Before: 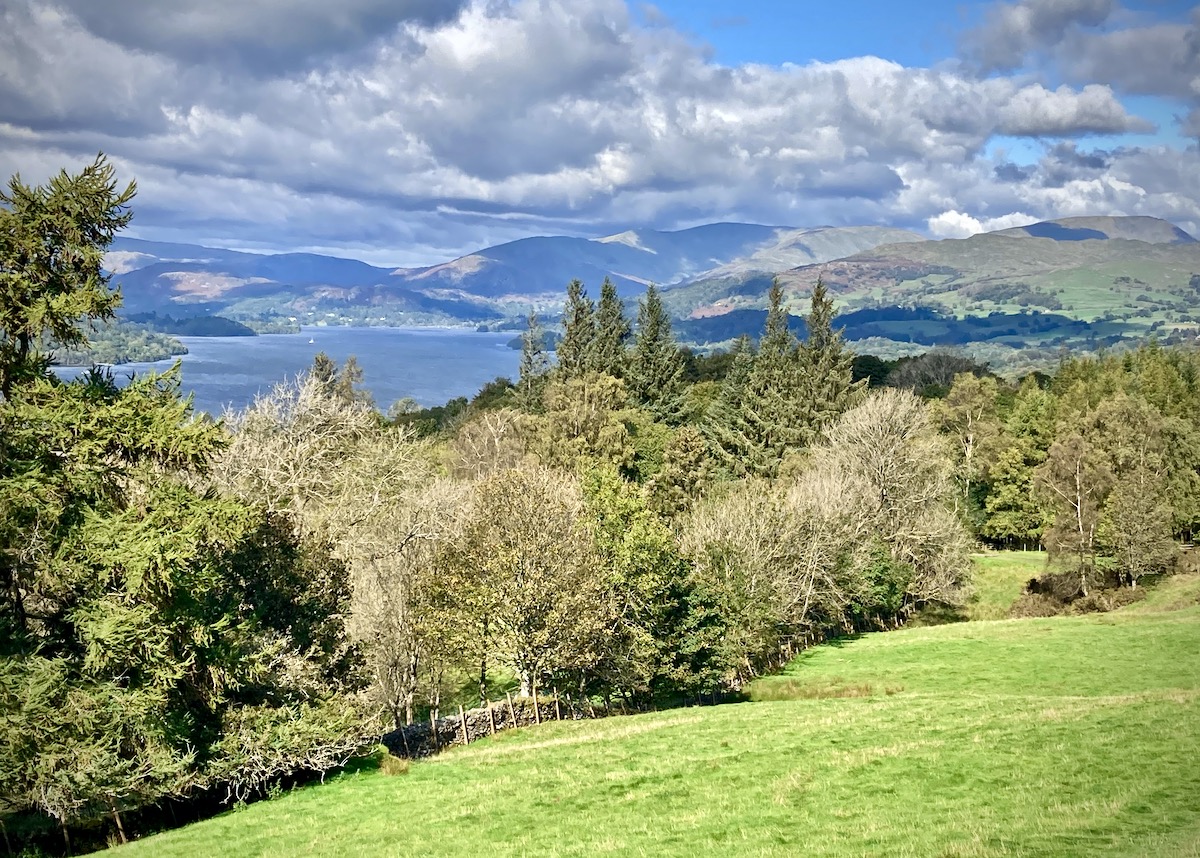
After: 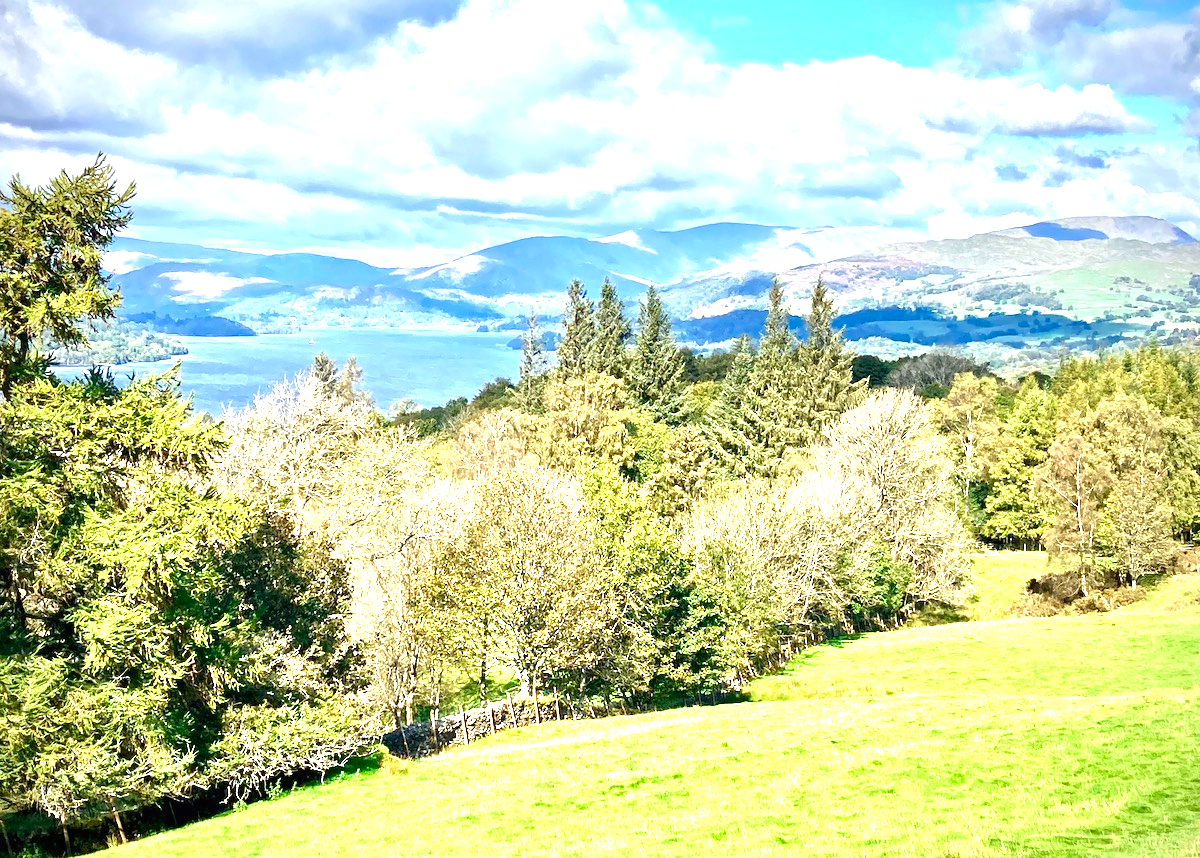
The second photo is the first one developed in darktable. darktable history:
exposure: black level correction 0, exposure 1.446 EV, compensate highlight preservation false
